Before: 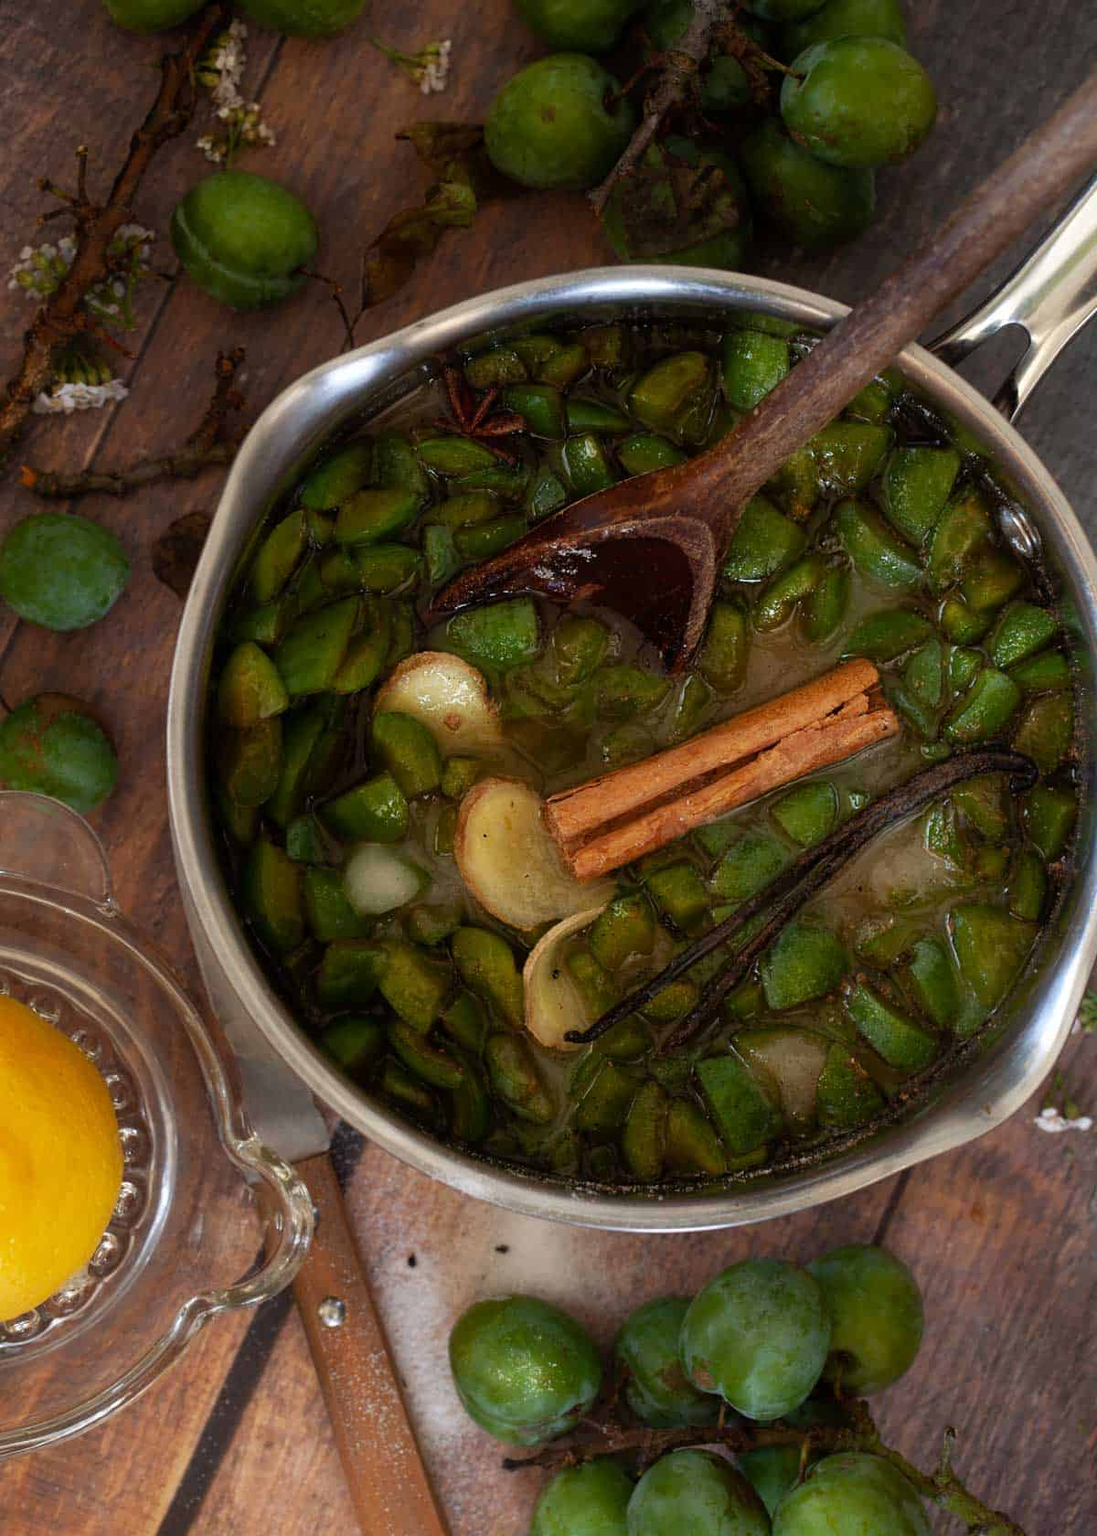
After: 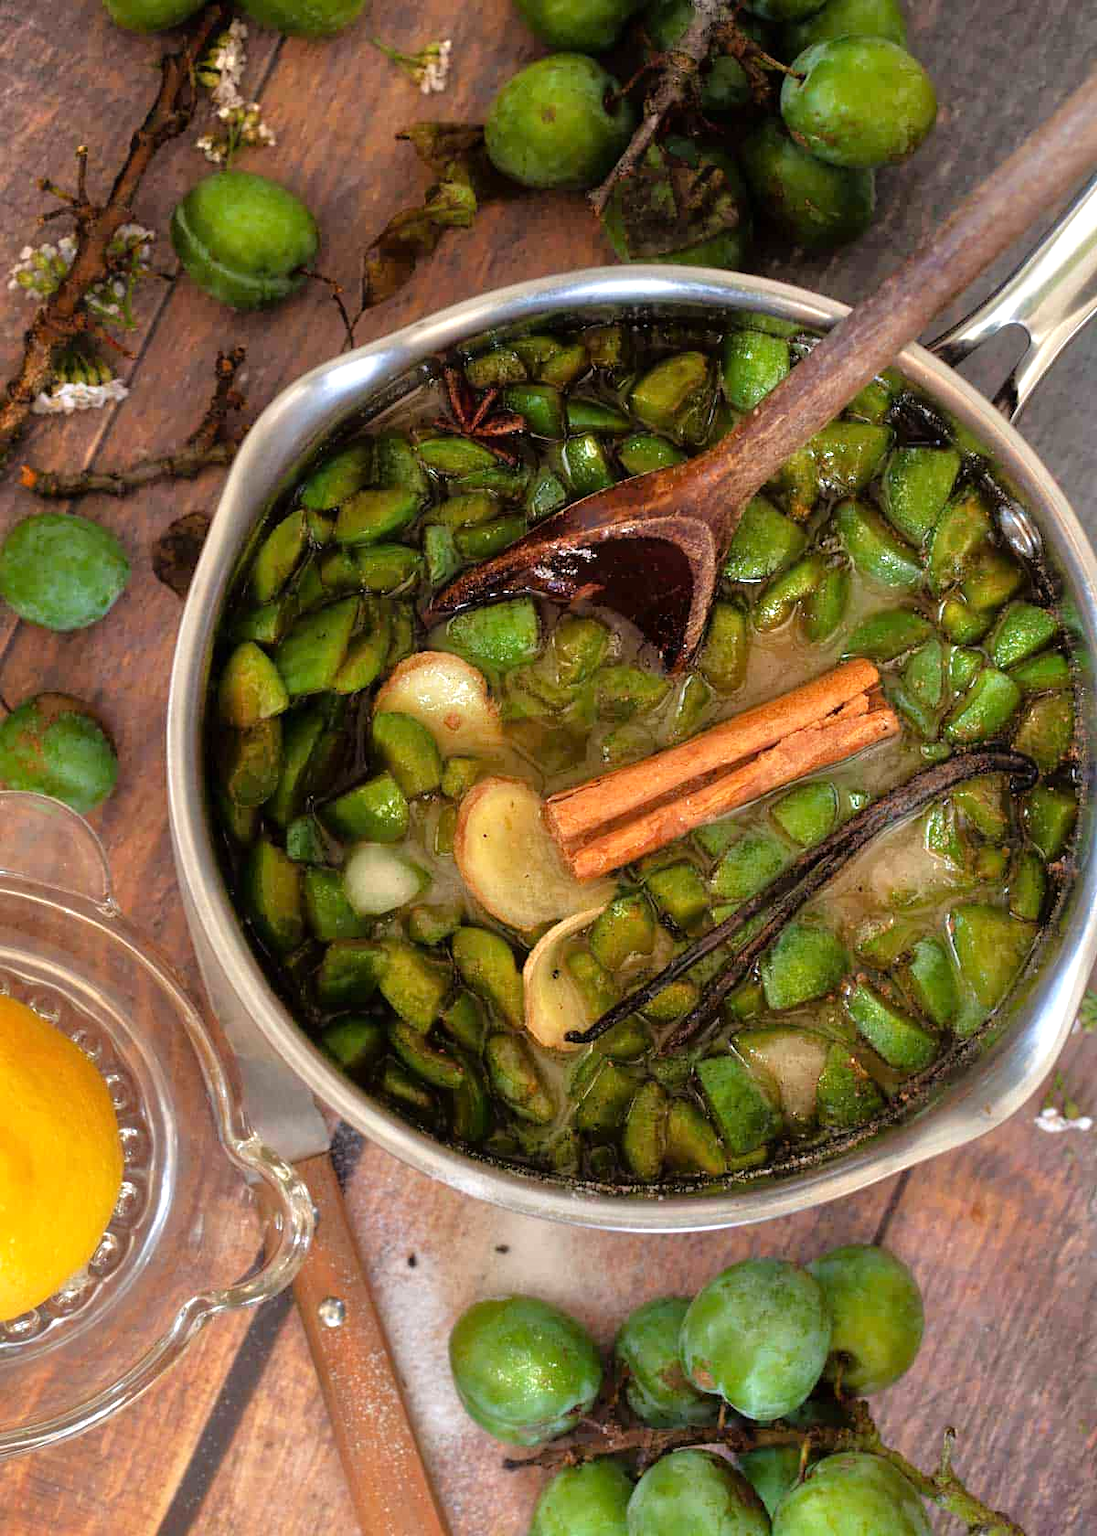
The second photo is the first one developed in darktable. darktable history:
tone equalizer: -7 EV 0.15 EV, -6 EV 0.6 EV, -5 EV 1.15 EV, -4 EV 1.33 EV, -3 EV 1.15 EV, -2 EV 0.6 EV, -1 EV 0.15 EV, mask exposure compensation -0.5 EV
exposure: exposure 0.376 EV, compensate highlight preservation false
